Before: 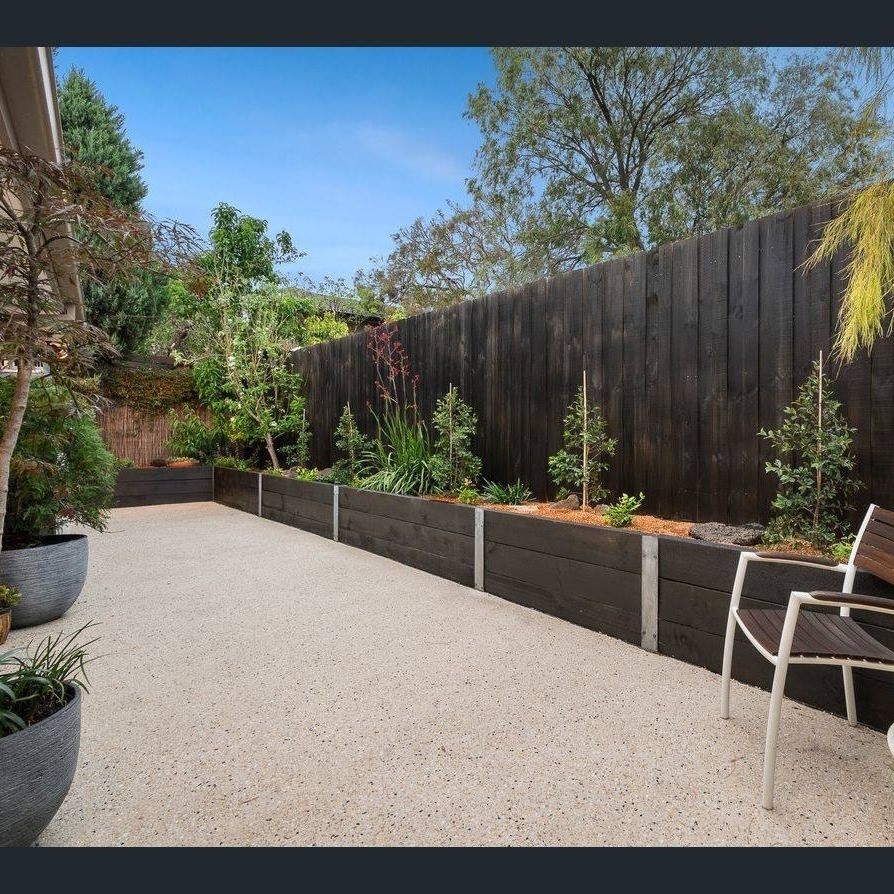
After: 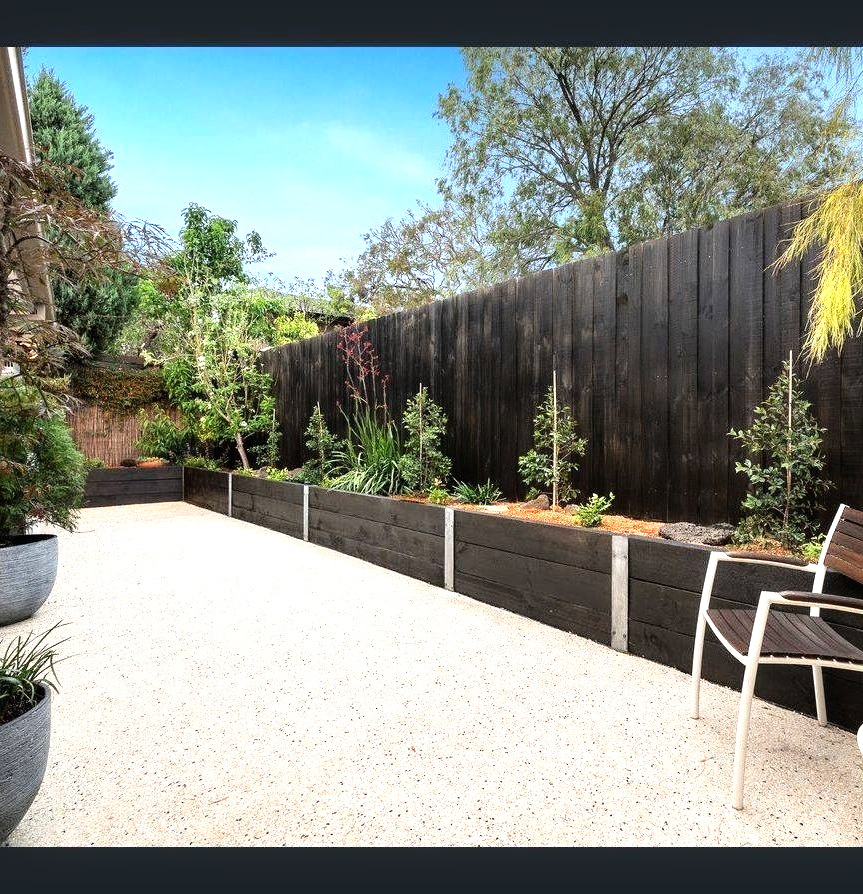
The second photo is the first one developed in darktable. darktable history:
crop and rotate: left 3.382%
tone equalizer: -8 EV -1.09 EV, -7 EV -1.03 EV, -6 EV -0.851 EV, -5 EV -0.573 EV, -3 EV 0.566 EV, -2 EV 0.879 EV, -1 EV 1.01 EV, +0 EV 1.06 EV
